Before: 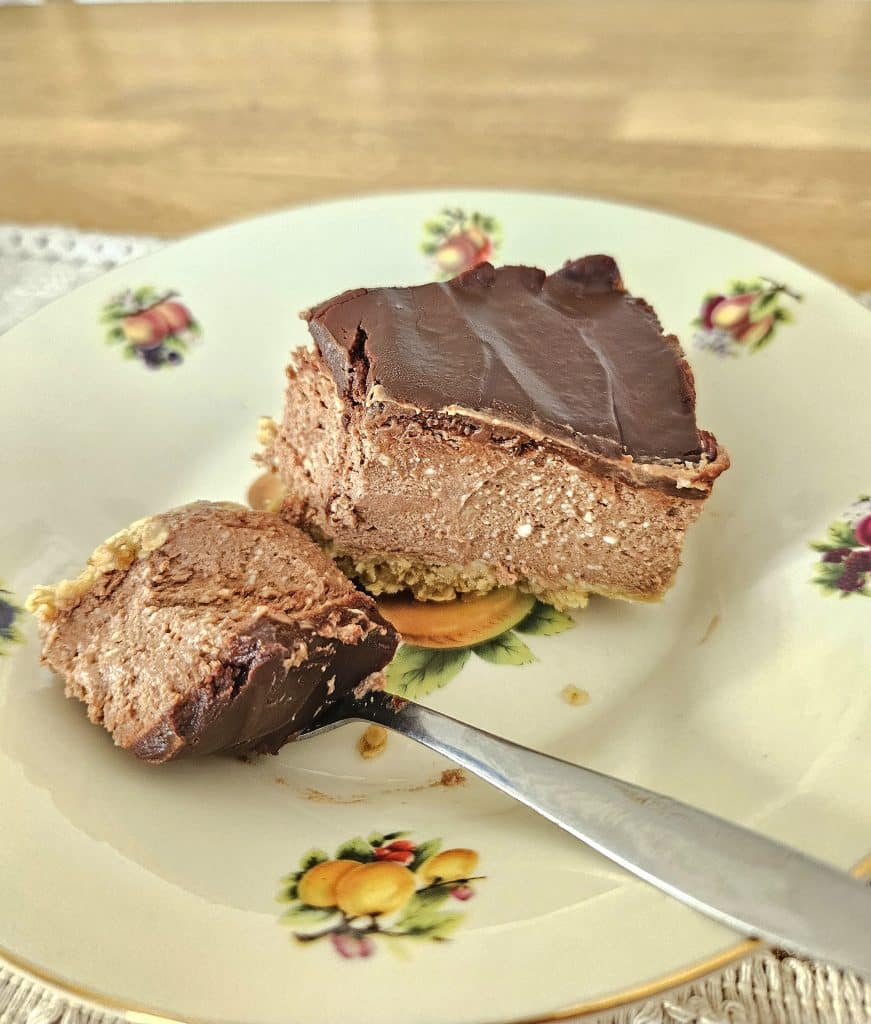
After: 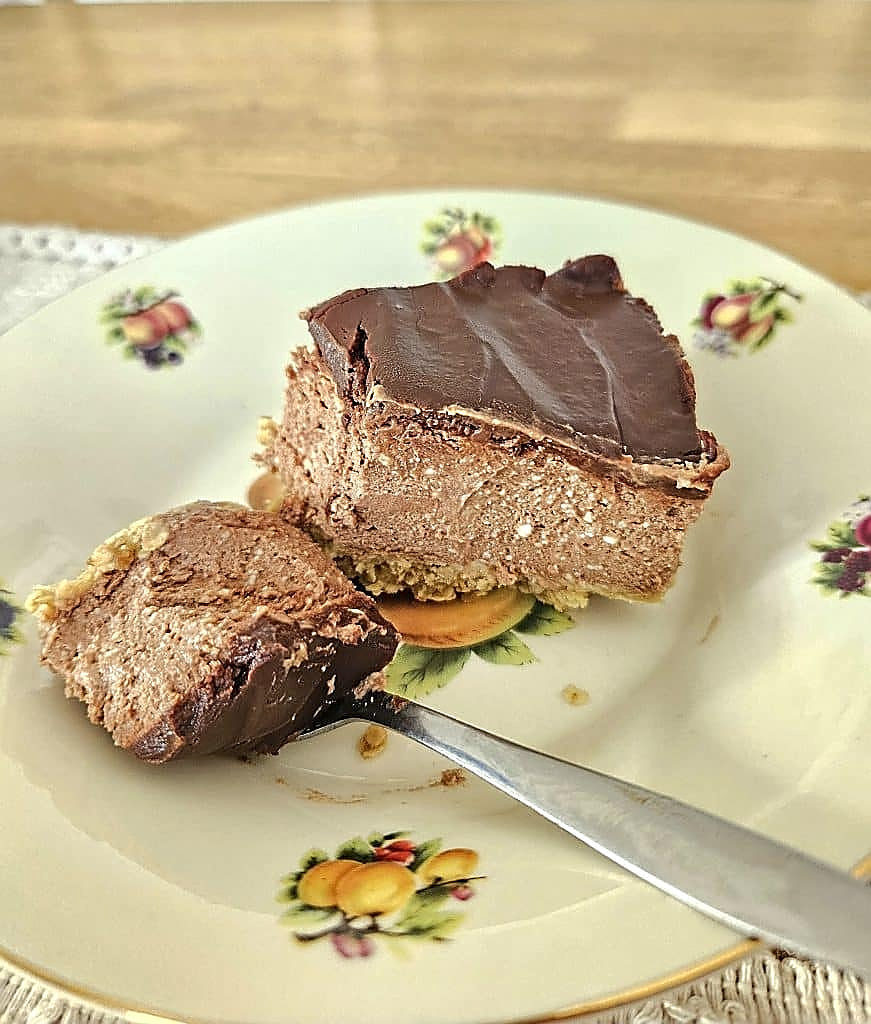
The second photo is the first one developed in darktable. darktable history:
sharpen: radius 1.411, amount 1.237, threshold 0.71
local contrast: highlights 100%, shadows 101%, detail 119%, midtone range 0.2
